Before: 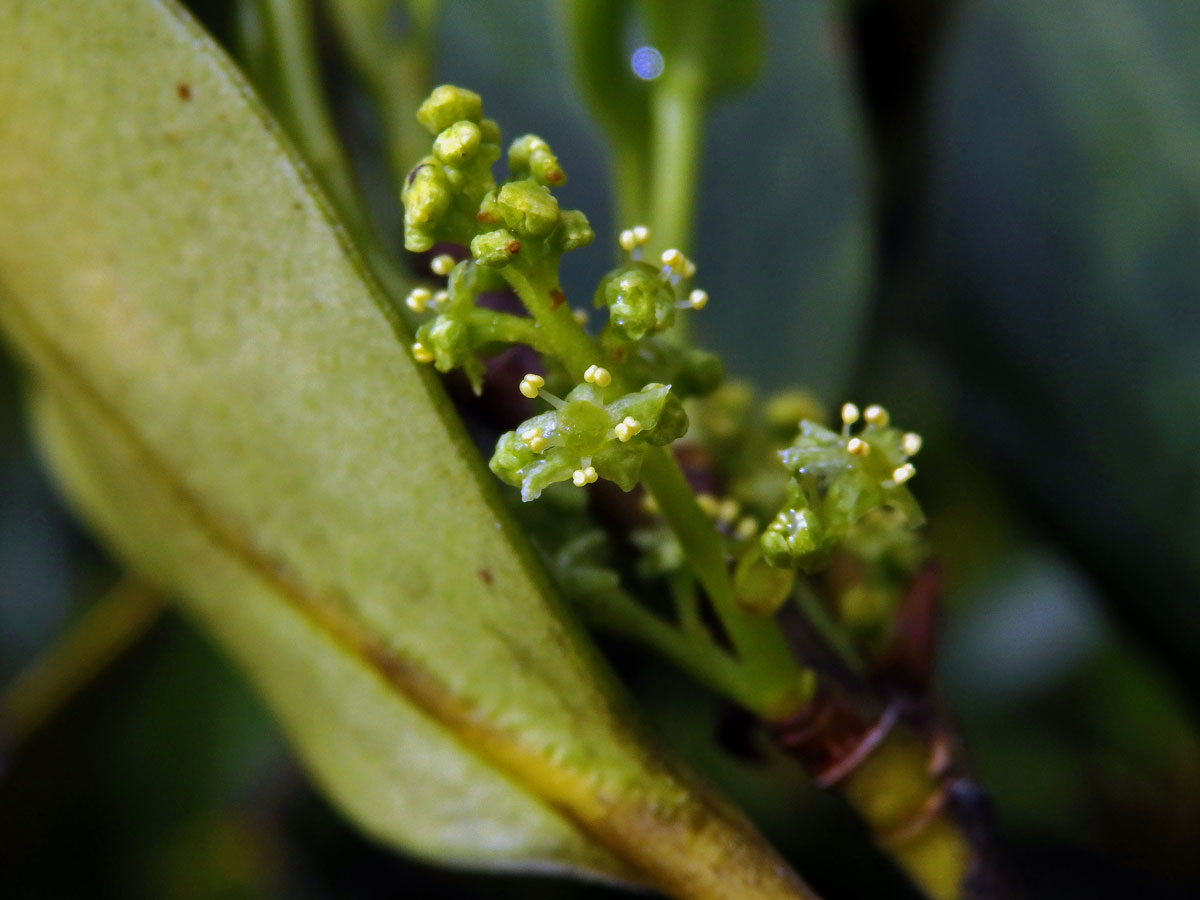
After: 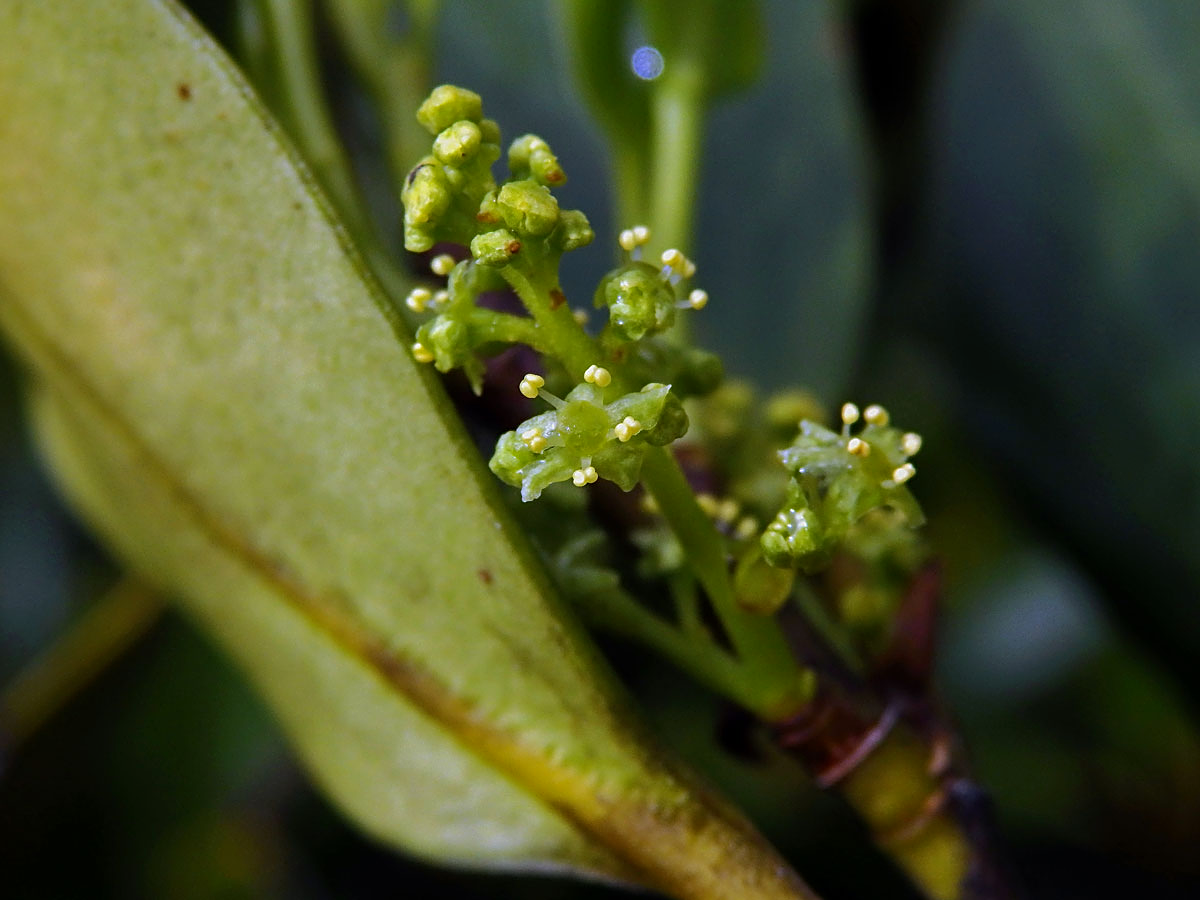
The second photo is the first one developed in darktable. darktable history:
sharpen: amount 0.493
shadows and highlights: shadows -20.6, white point adjustment -1.92, highlights -35.03
